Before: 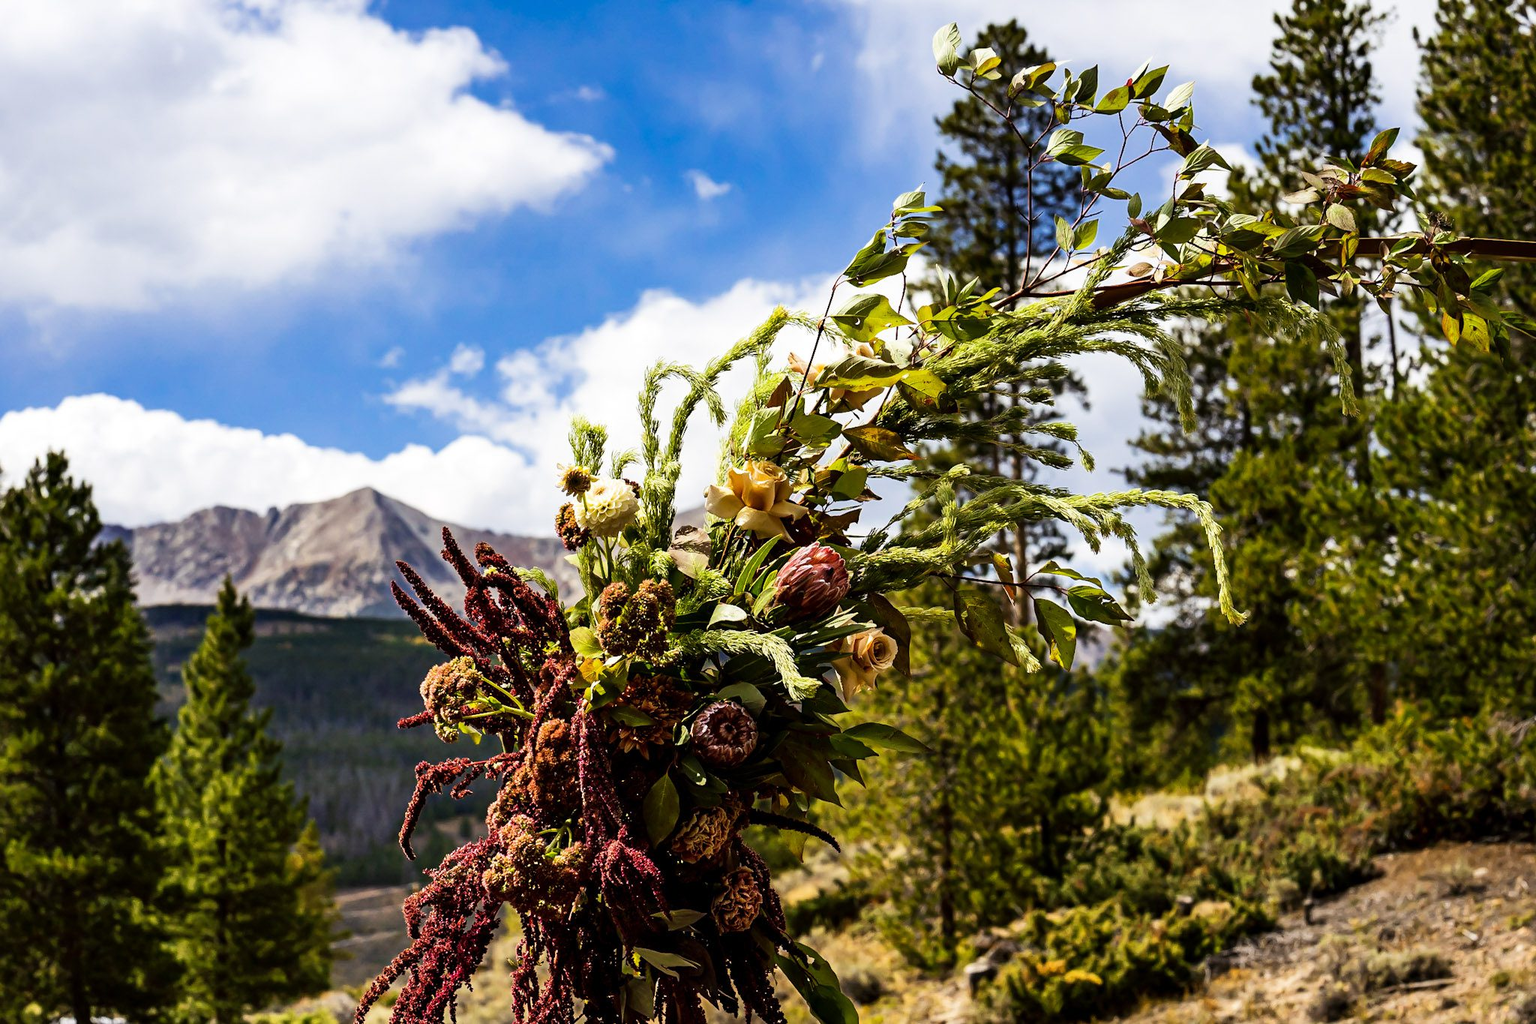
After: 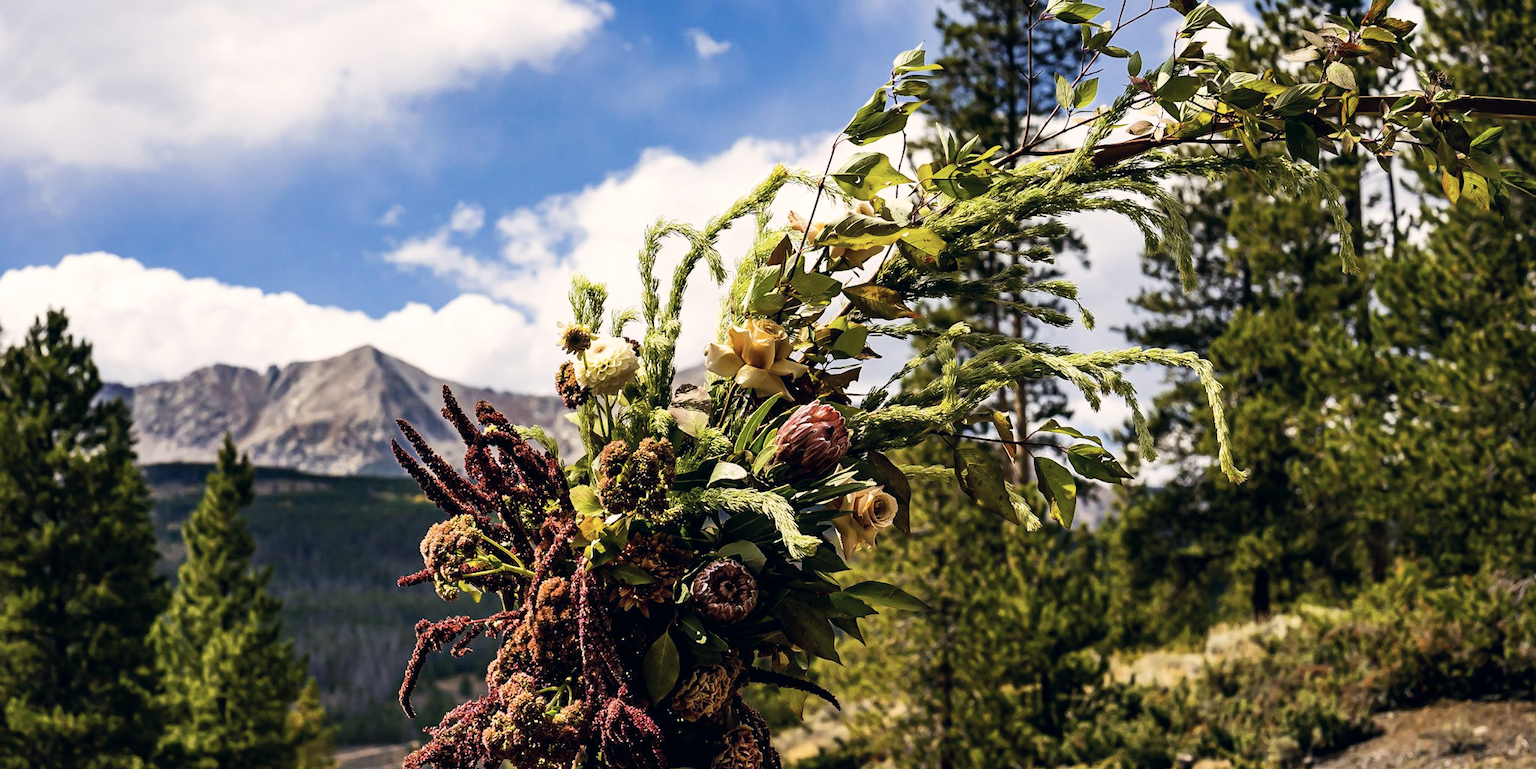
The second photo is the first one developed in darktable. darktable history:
crop: top 13.912%, bottom 10.867%
color correction: highlights a* 2.9, highlights b* 5.02, shadows a* -2.75, shadows b* -4.91, saturation 0.822
